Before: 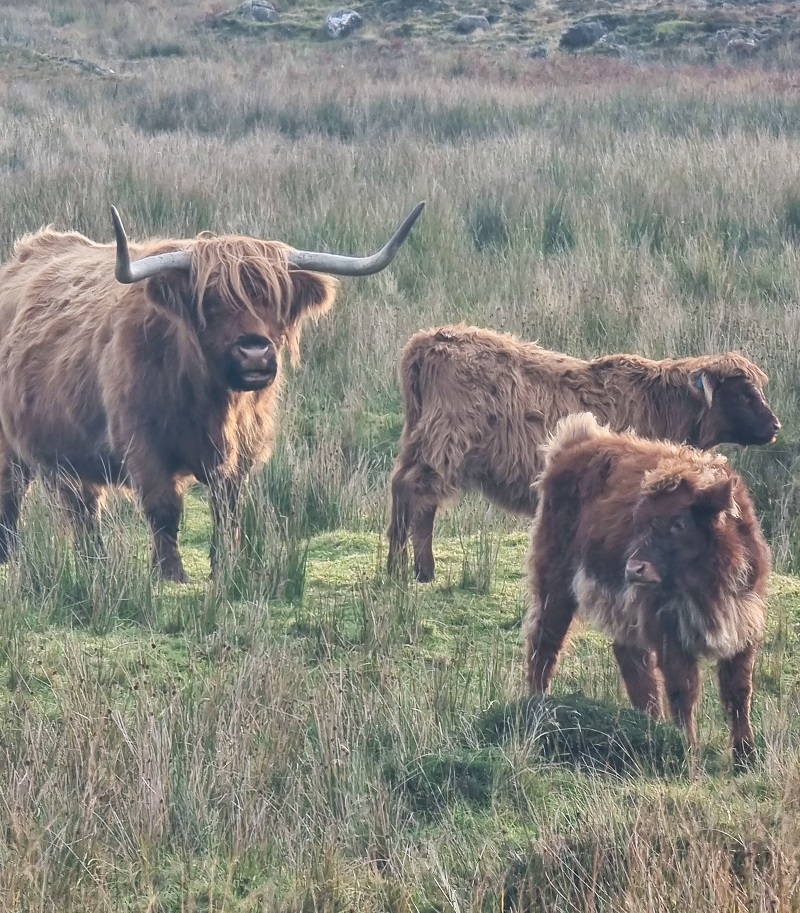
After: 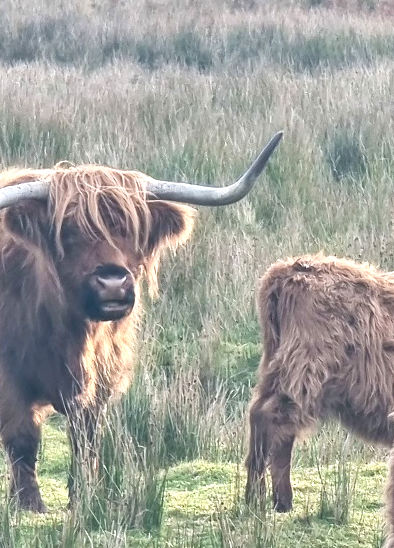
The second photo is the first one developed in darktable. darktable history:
contrast equalizer: octaves 7, y [[0.6 ×6], [0.55 ×6], [0 ×6], [0 ×6], [0 ×6]], mix 0.3
exposure: exposure 0.496 EV, compensate highlight preservation false
crop: left 17.835%, top 7.675%, right 32.881%, bottom 32.213%
